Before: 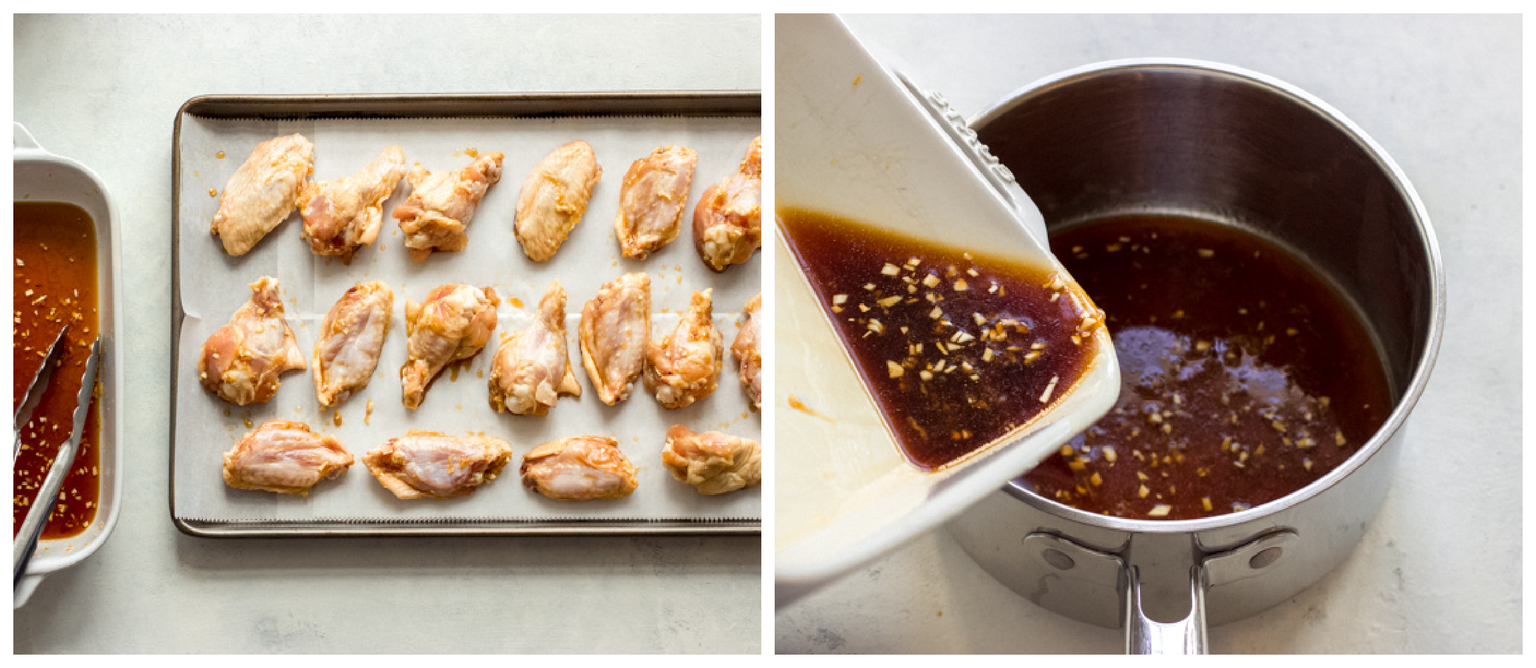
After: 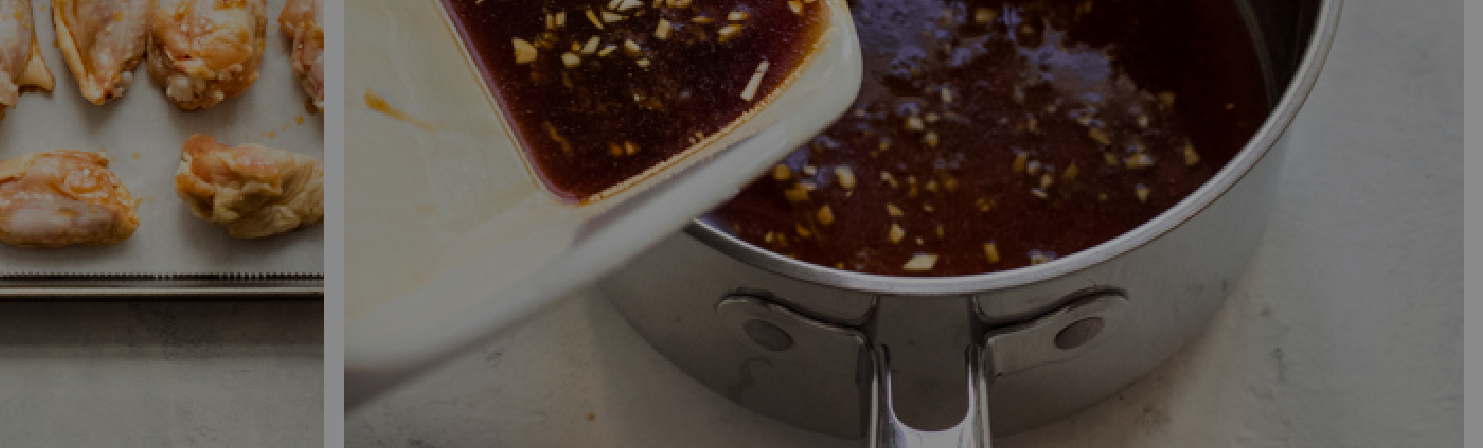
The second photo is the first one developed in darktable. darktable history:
tone equalizer: -8 EV -2 EV, -7 EV -2 EV, -6 EV -2 EV, -5 EV -2 EV, -4 EV -2 EV, -3 EV -2 EV, -2 EV -2 EV, -1 EV -1.63 EV, +0 EV -2 EV
crop and rotate: left 35.509%, top 50.238%, bottom 4.934%
